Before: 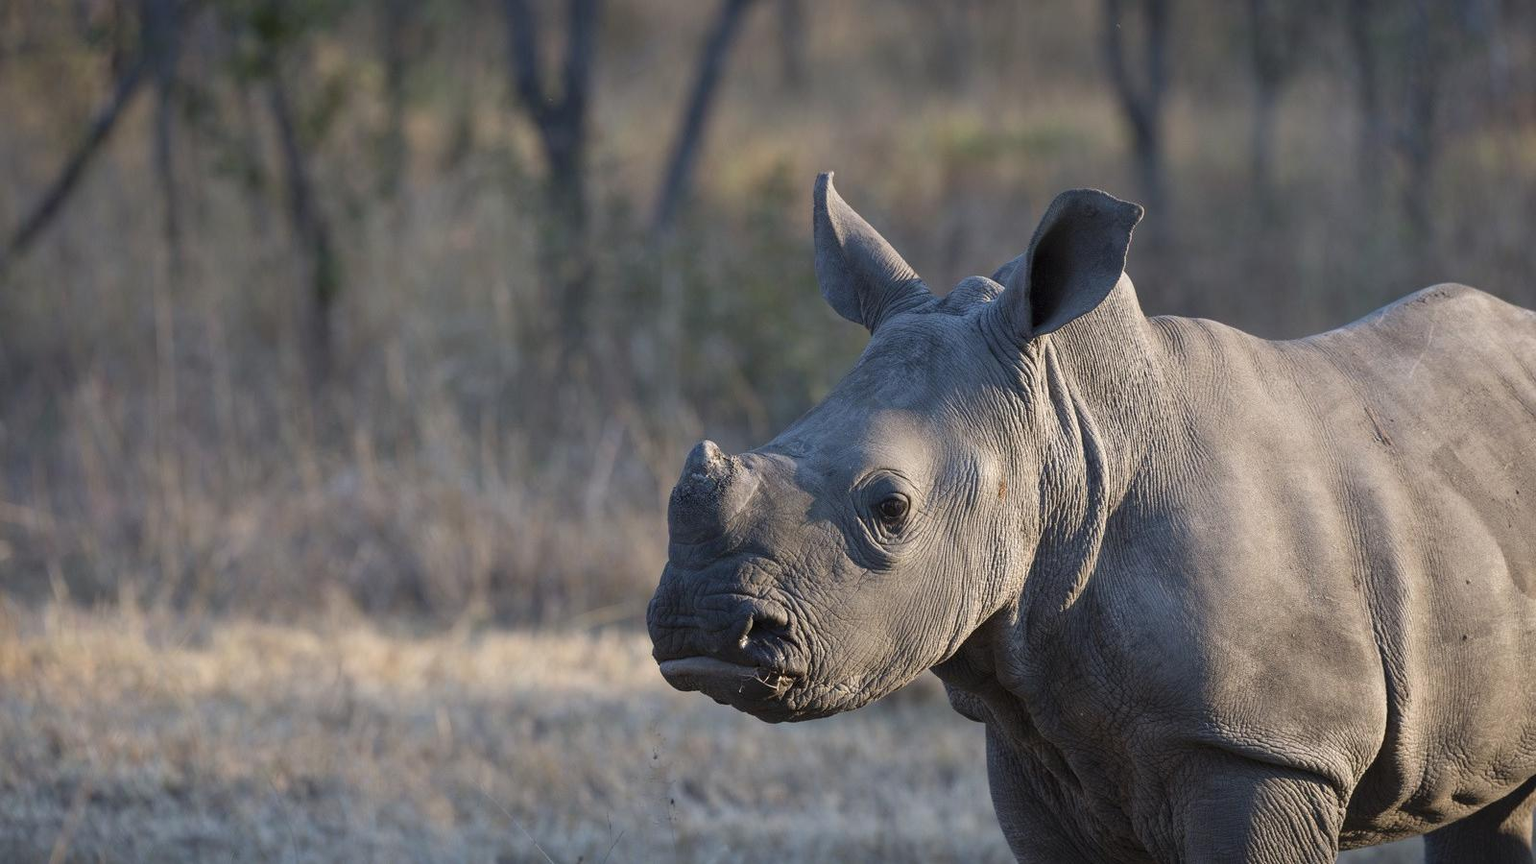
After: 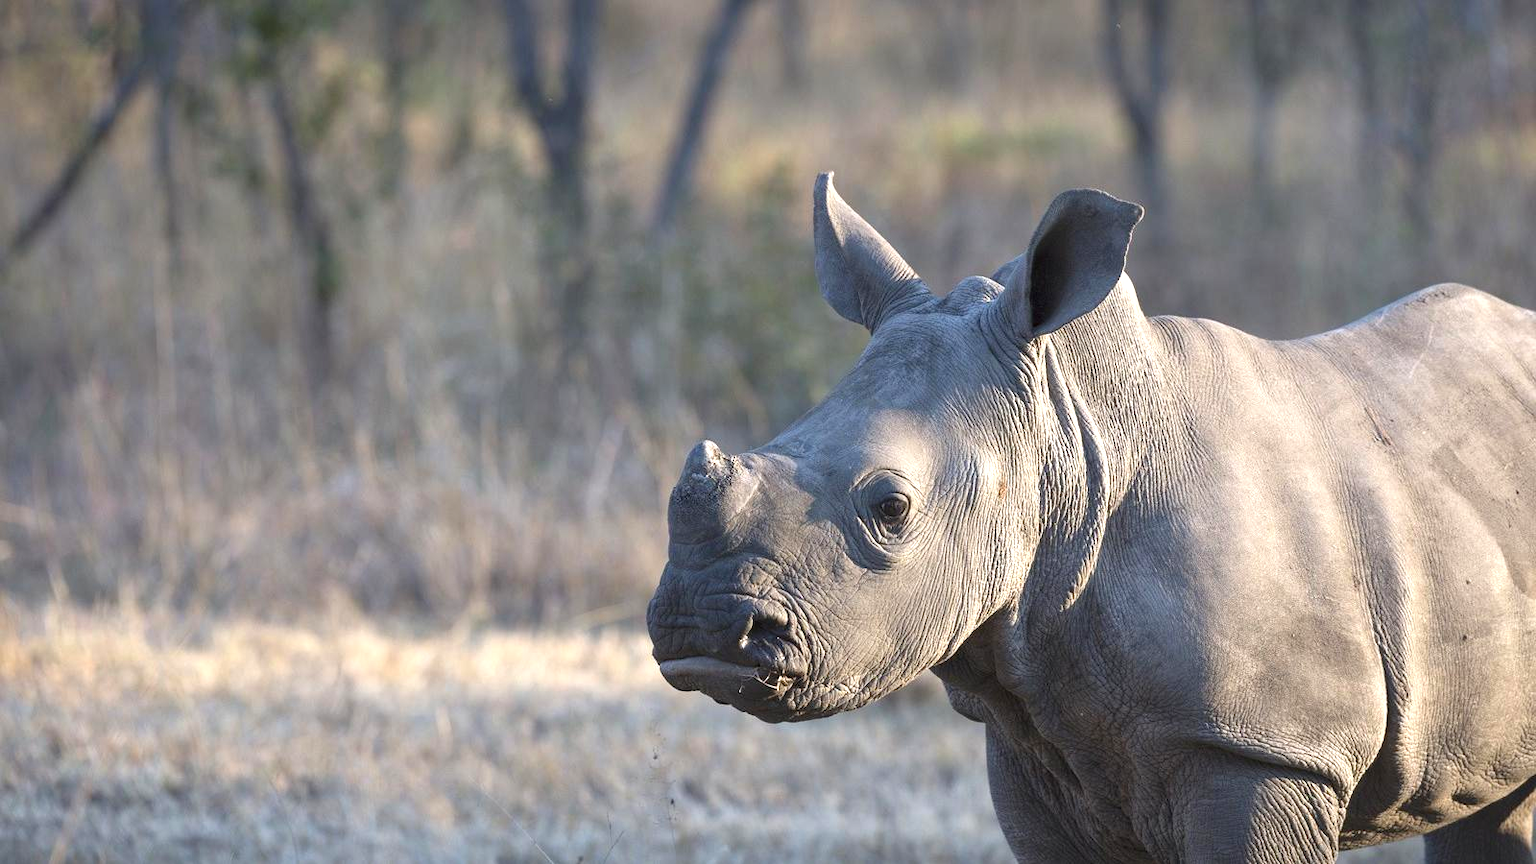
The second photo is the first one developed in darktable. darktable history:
shadows and highlights: shadows 30.86, highlights 0, soften with gaussian
exposure: black level correction 0, exposure 0.877 EV, compensate exposure bias true, compensate highlight preservation false
